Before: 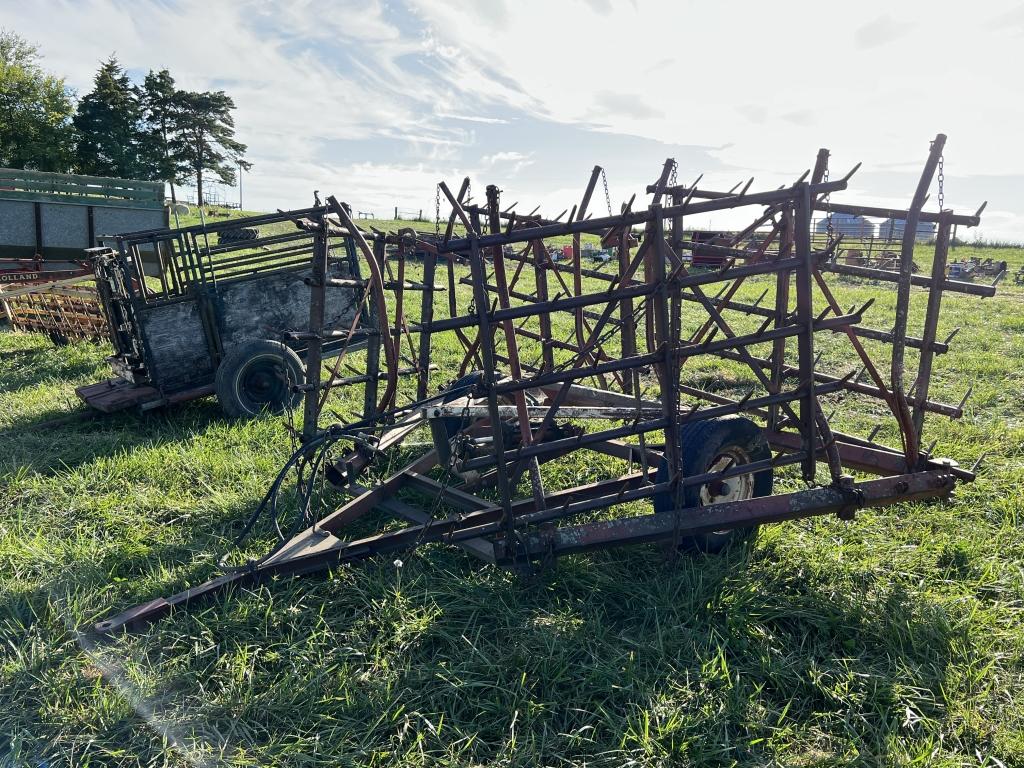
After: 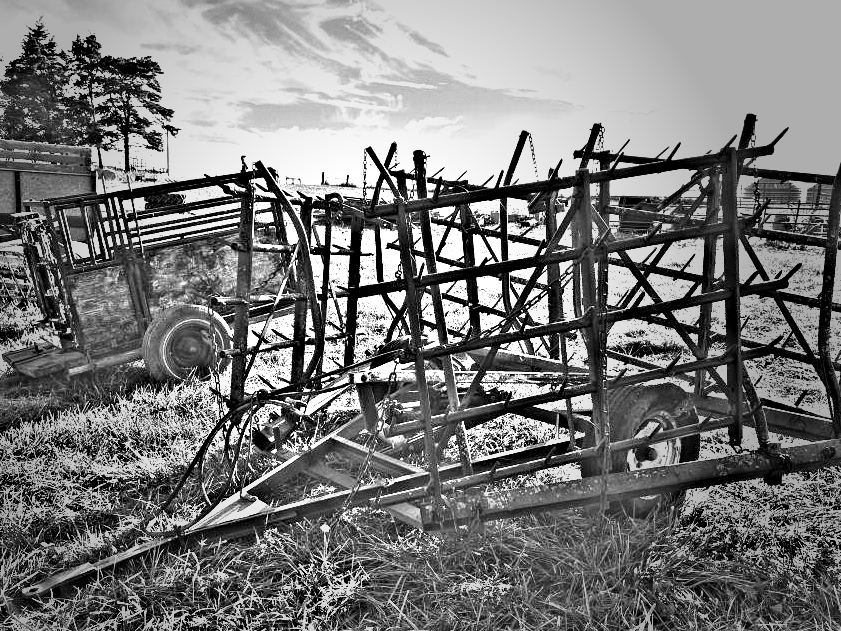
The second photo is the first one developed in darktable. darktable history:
highpass: on, module defaults
exposure: black level correction 0, exposure 1.2 EV, compensate exposure bias true, compensate highlight preservation false
white balance: red 1.066, blue 1.119
crop and rotate: left 7.196%, top 4.574%, right 10.605%, bottom 13.178%
velvia: strength 45%
vignetting: fall-off start 33.76%, fall-off radius 64.94%, brightness -0.575, center (-0.12, -0.002), width/height ratio 0.959
grain: coarseness 0.09 ISO, strength 16.61%
